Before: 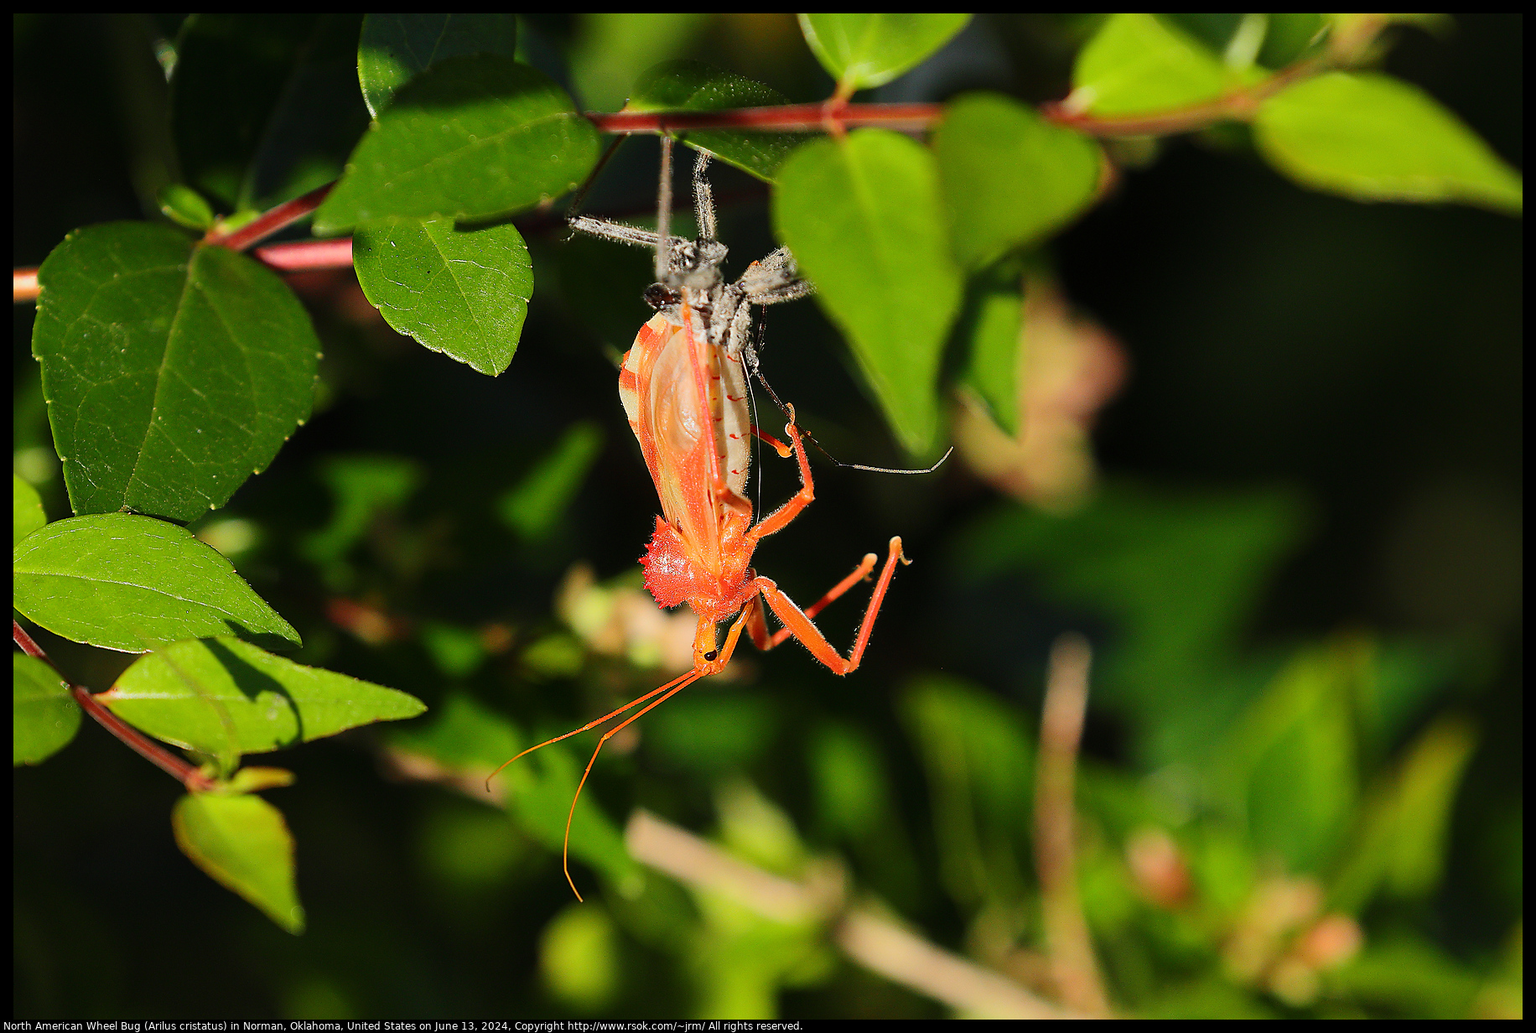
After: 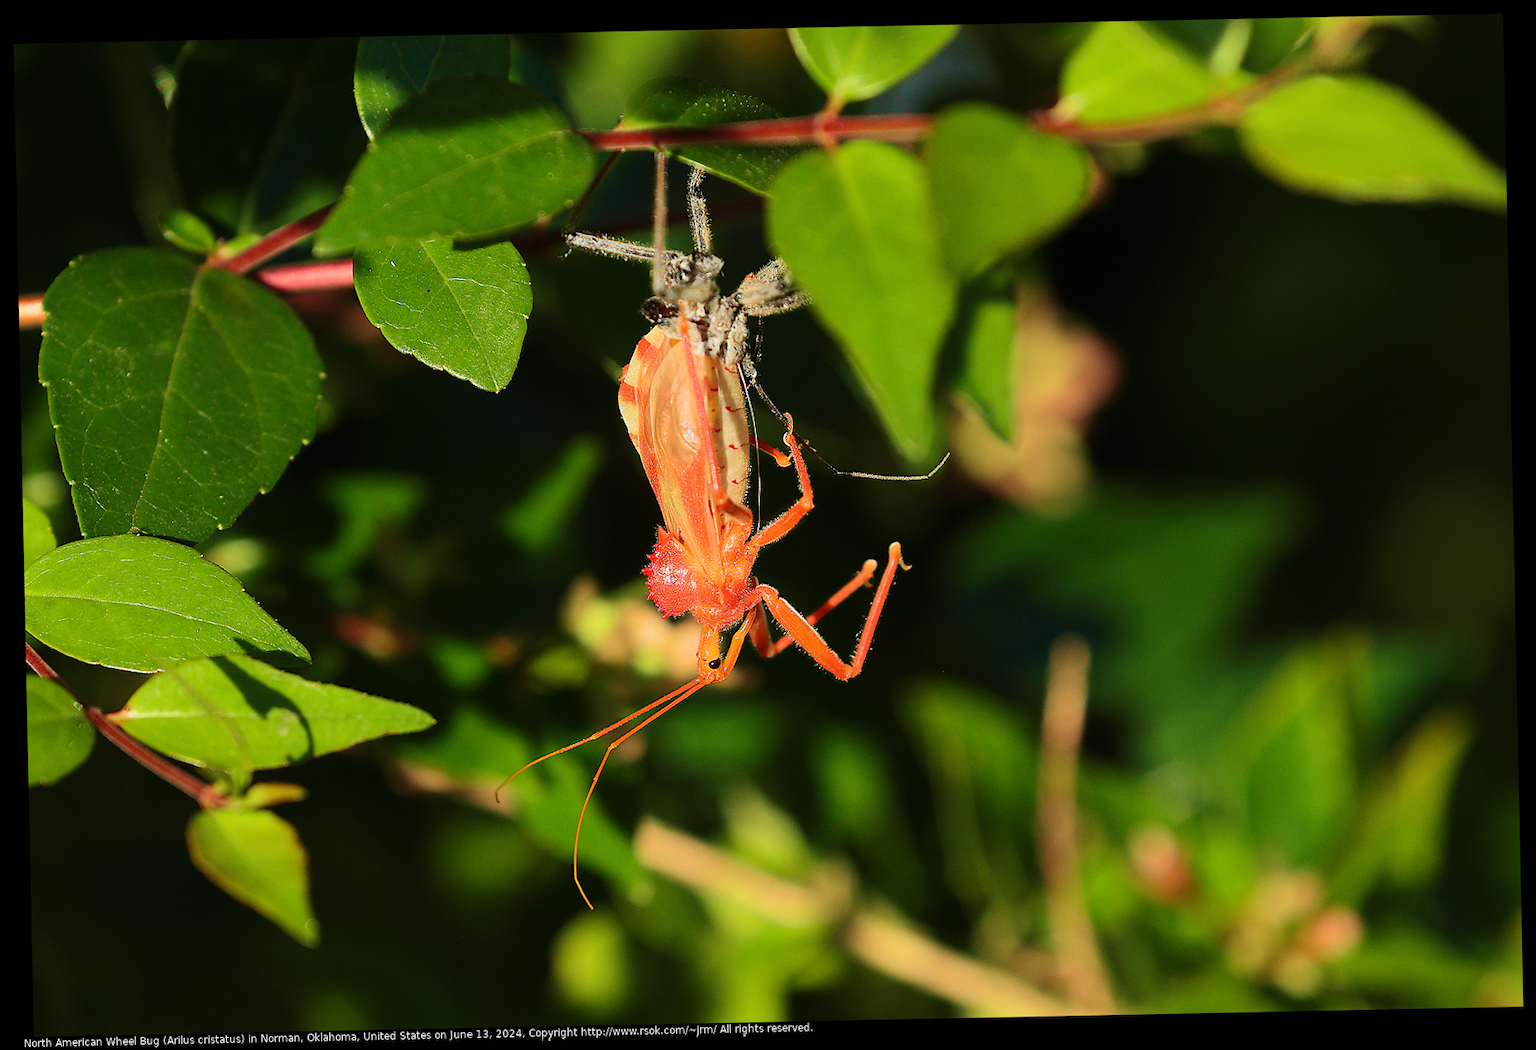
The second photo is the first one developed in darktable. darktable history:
velvia: strength 75%
rotate and perspective: rotation -1.17°, automatic cropping off
exposure: compensate highlight preservation false
